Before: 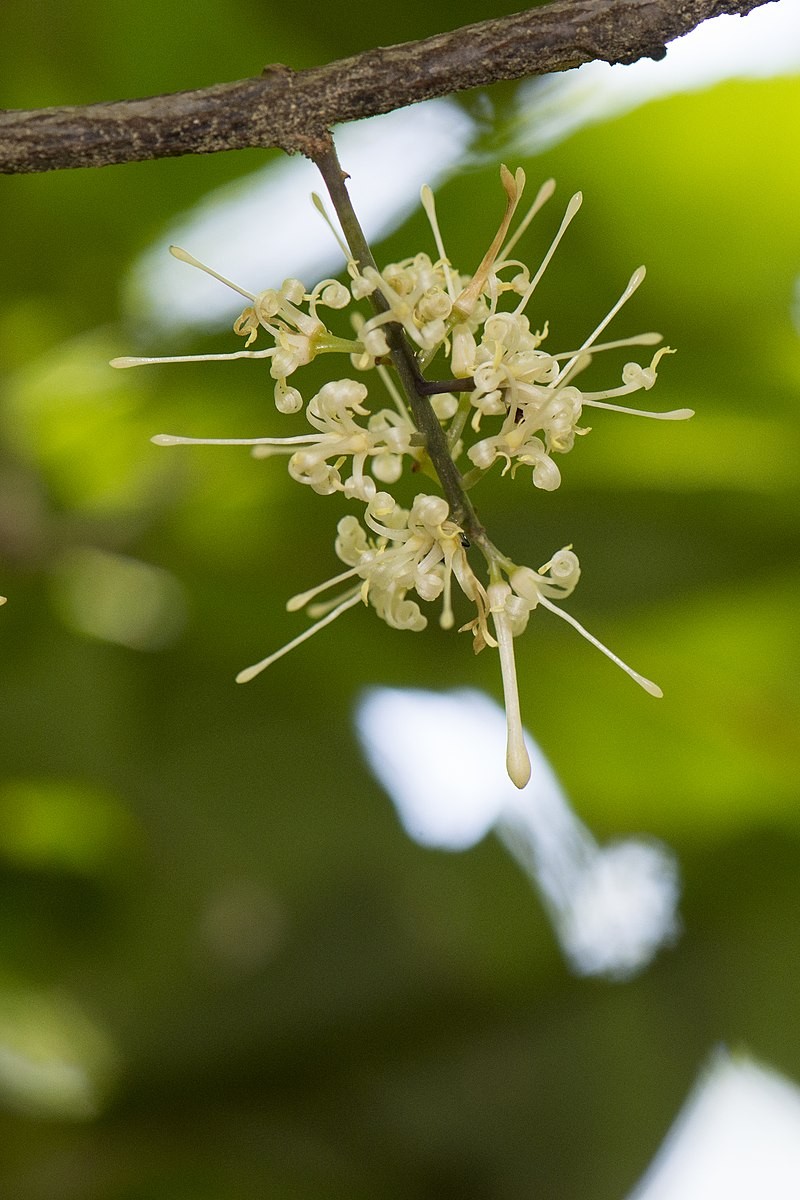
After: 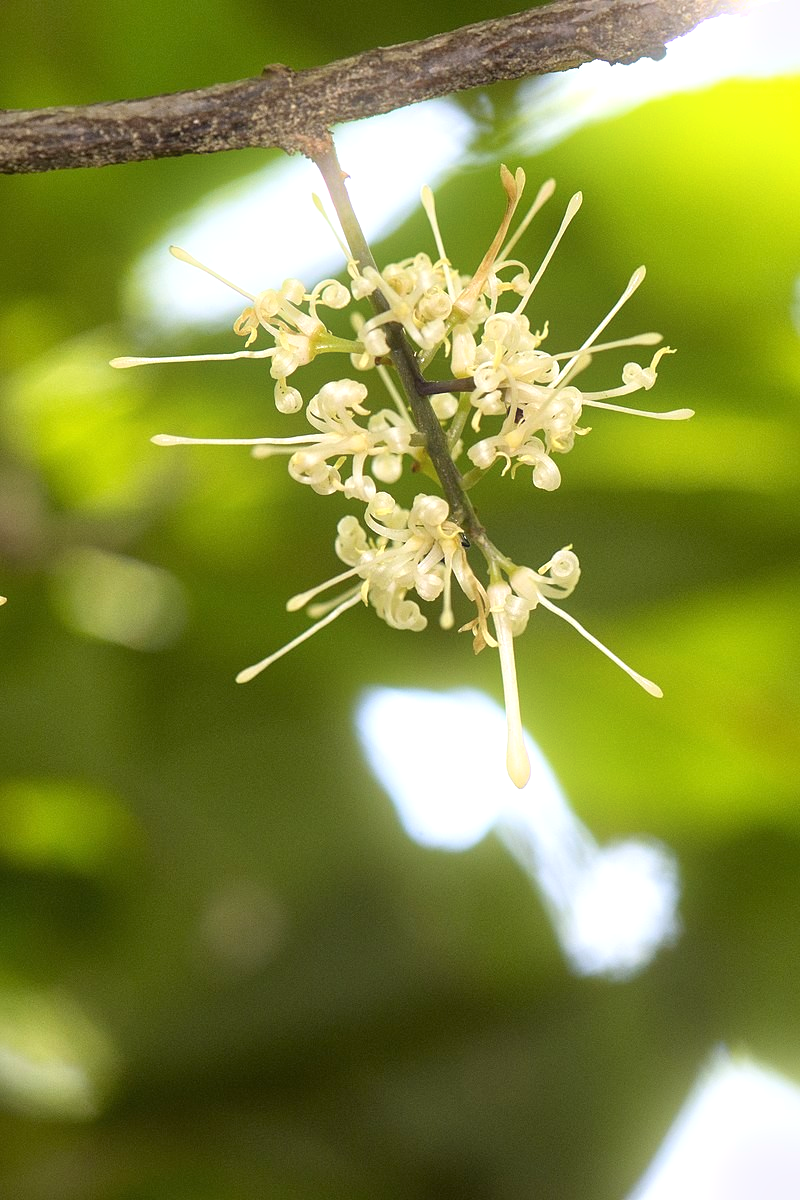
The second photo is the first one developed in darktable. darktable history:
white balance: red 1.009, blue 1.027
bloom: size 9%, threshold 100%, strength 7%
exposure: exposure 0.657 EV, compensate highlight preservation false
